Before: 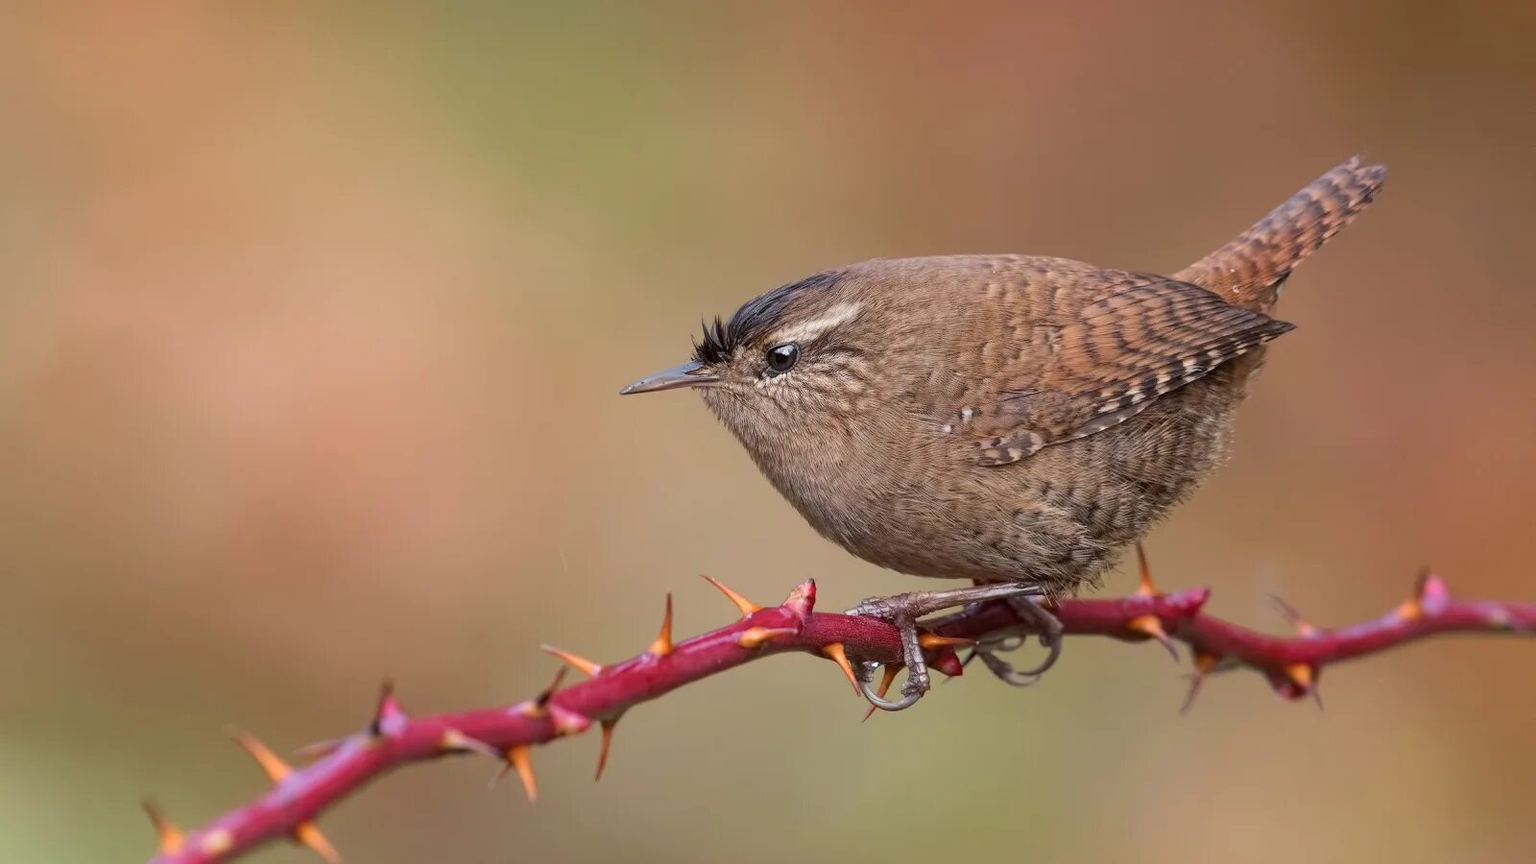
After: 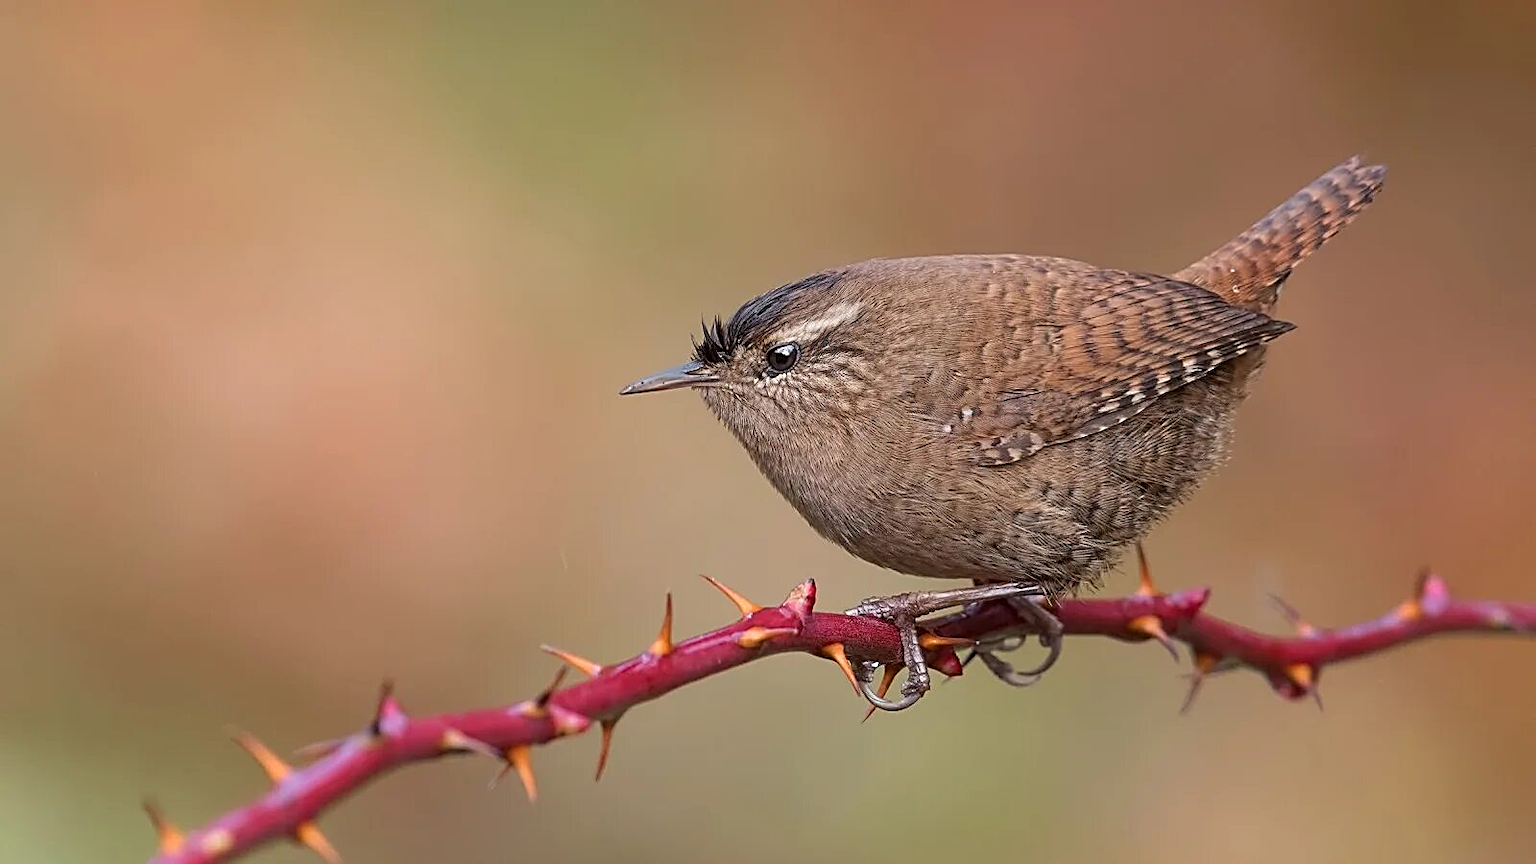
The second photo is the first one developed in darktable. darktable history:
sharpen: amount 0.903
